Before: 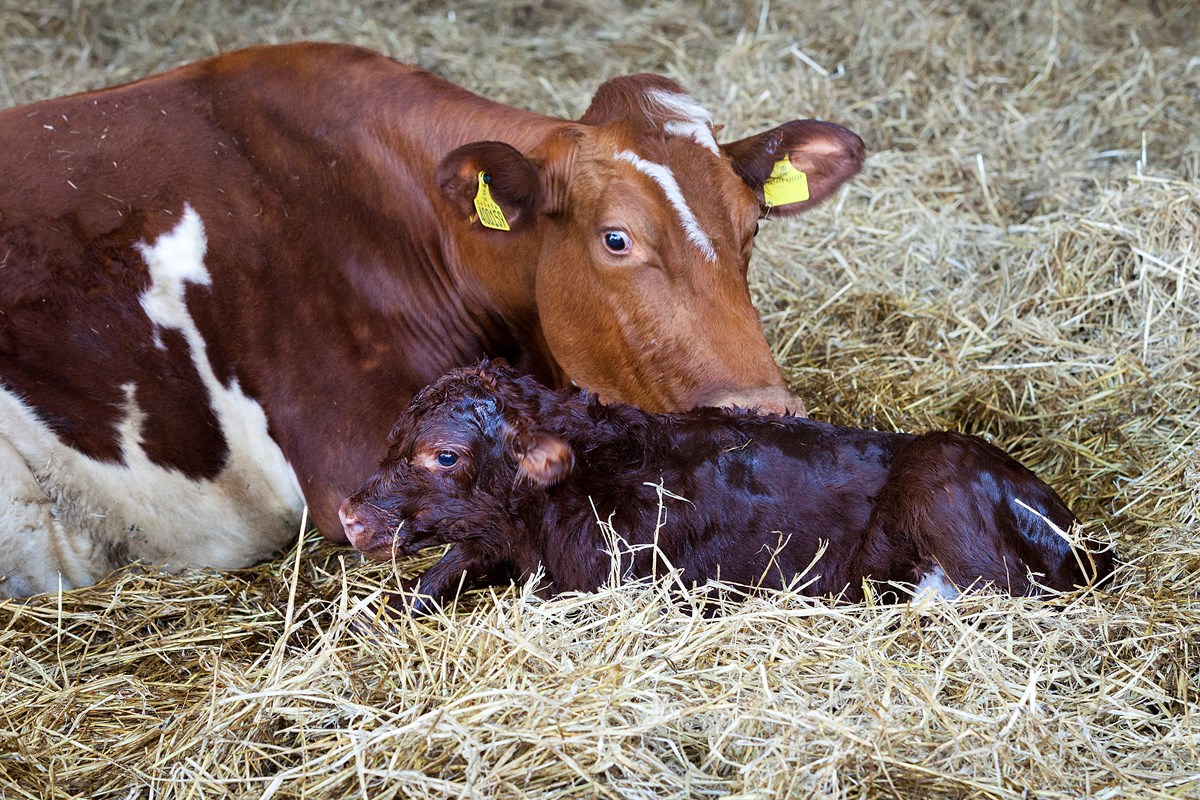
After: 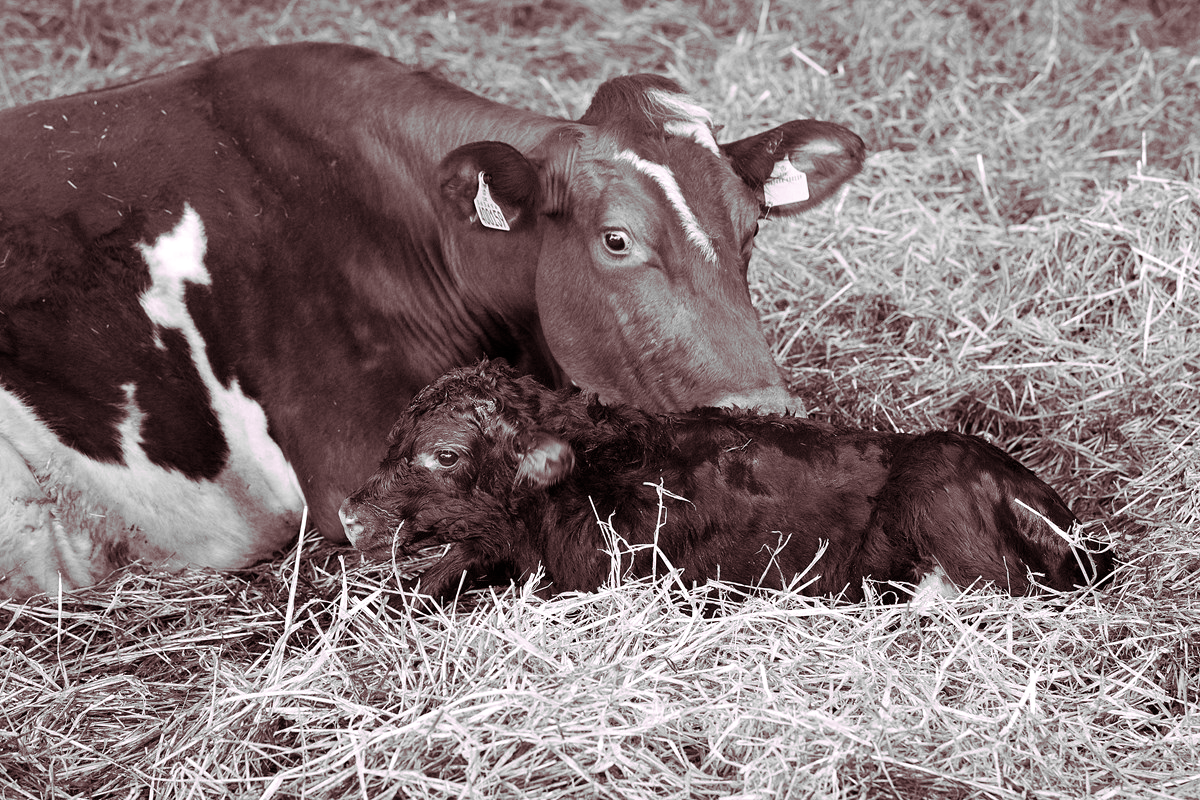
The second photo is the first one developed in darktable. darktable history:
split-toning: highlights › hue 298.8°, highlights › saturation 0.73, compress 41.76%
monochrome: on, module defaults
tone equalizer: on, module defaults
white balance: red 0.98, blue 1.61
